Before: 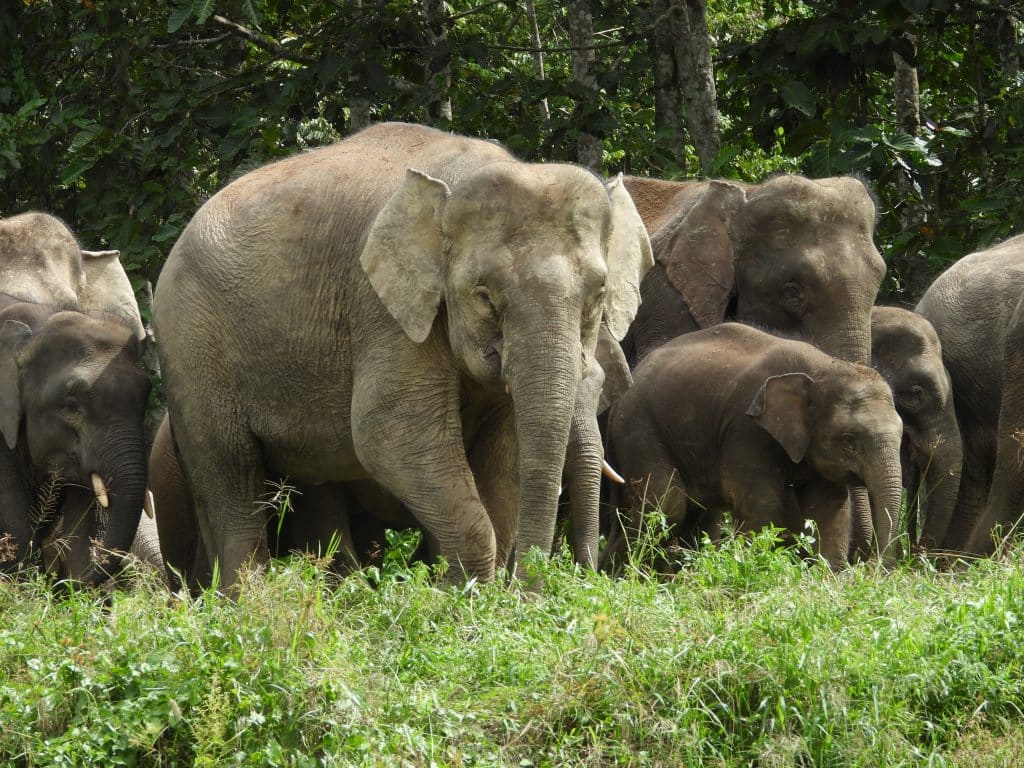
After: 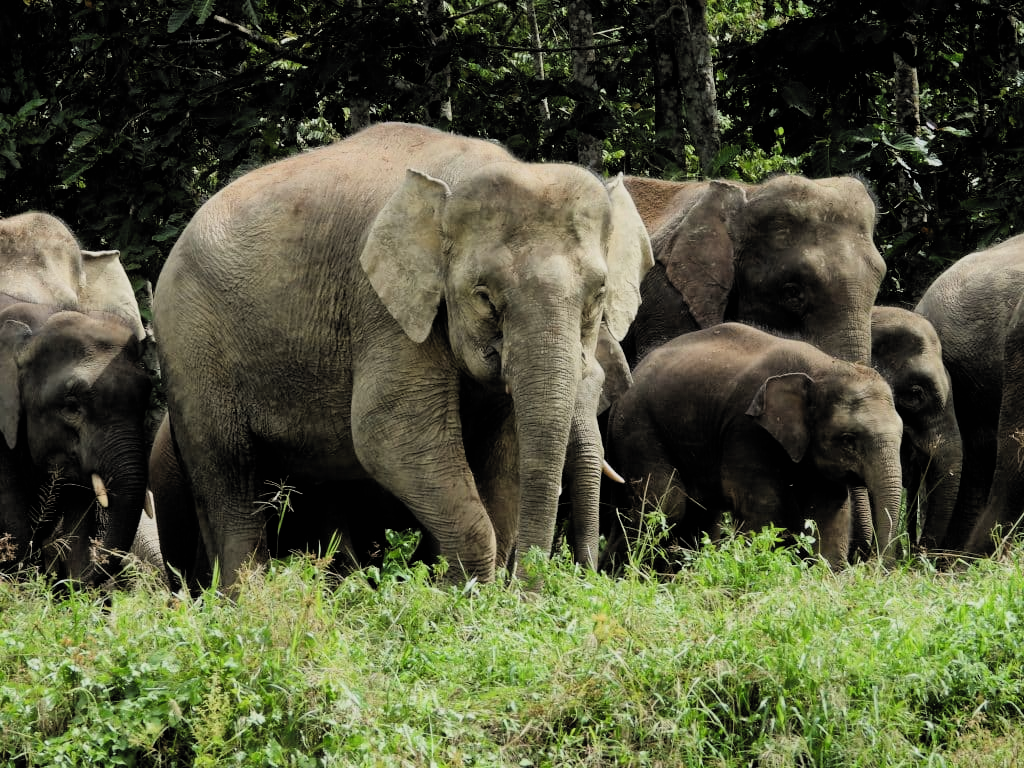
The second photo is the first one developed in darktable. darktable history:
shadows and highlights: shadows 25.02, highlights -24.92
filmic rgb: black relative exposure -5.11 EV, white relative exposure 3.96 EV, threshold 3.05 EV, hardness 2.9, contrast 1.299, highlights saturation mix -10.22%, color science v6 (2022), enable highlight reconstruction true
